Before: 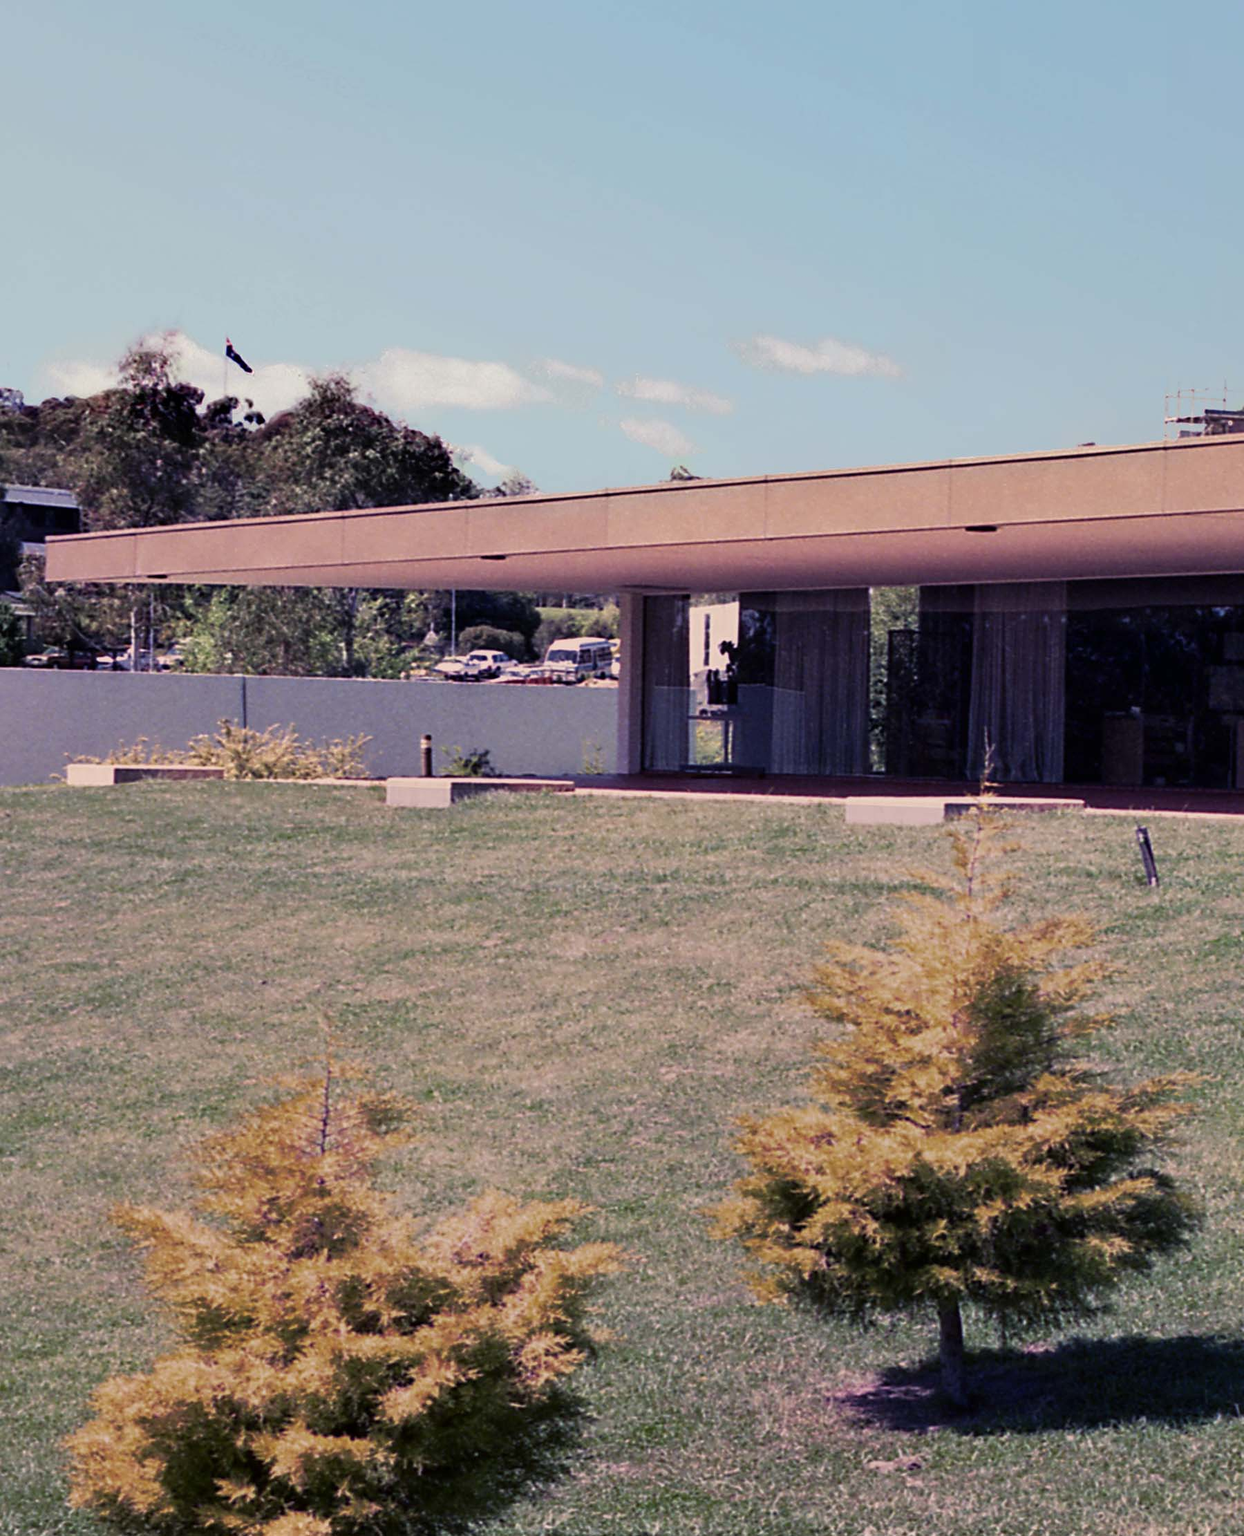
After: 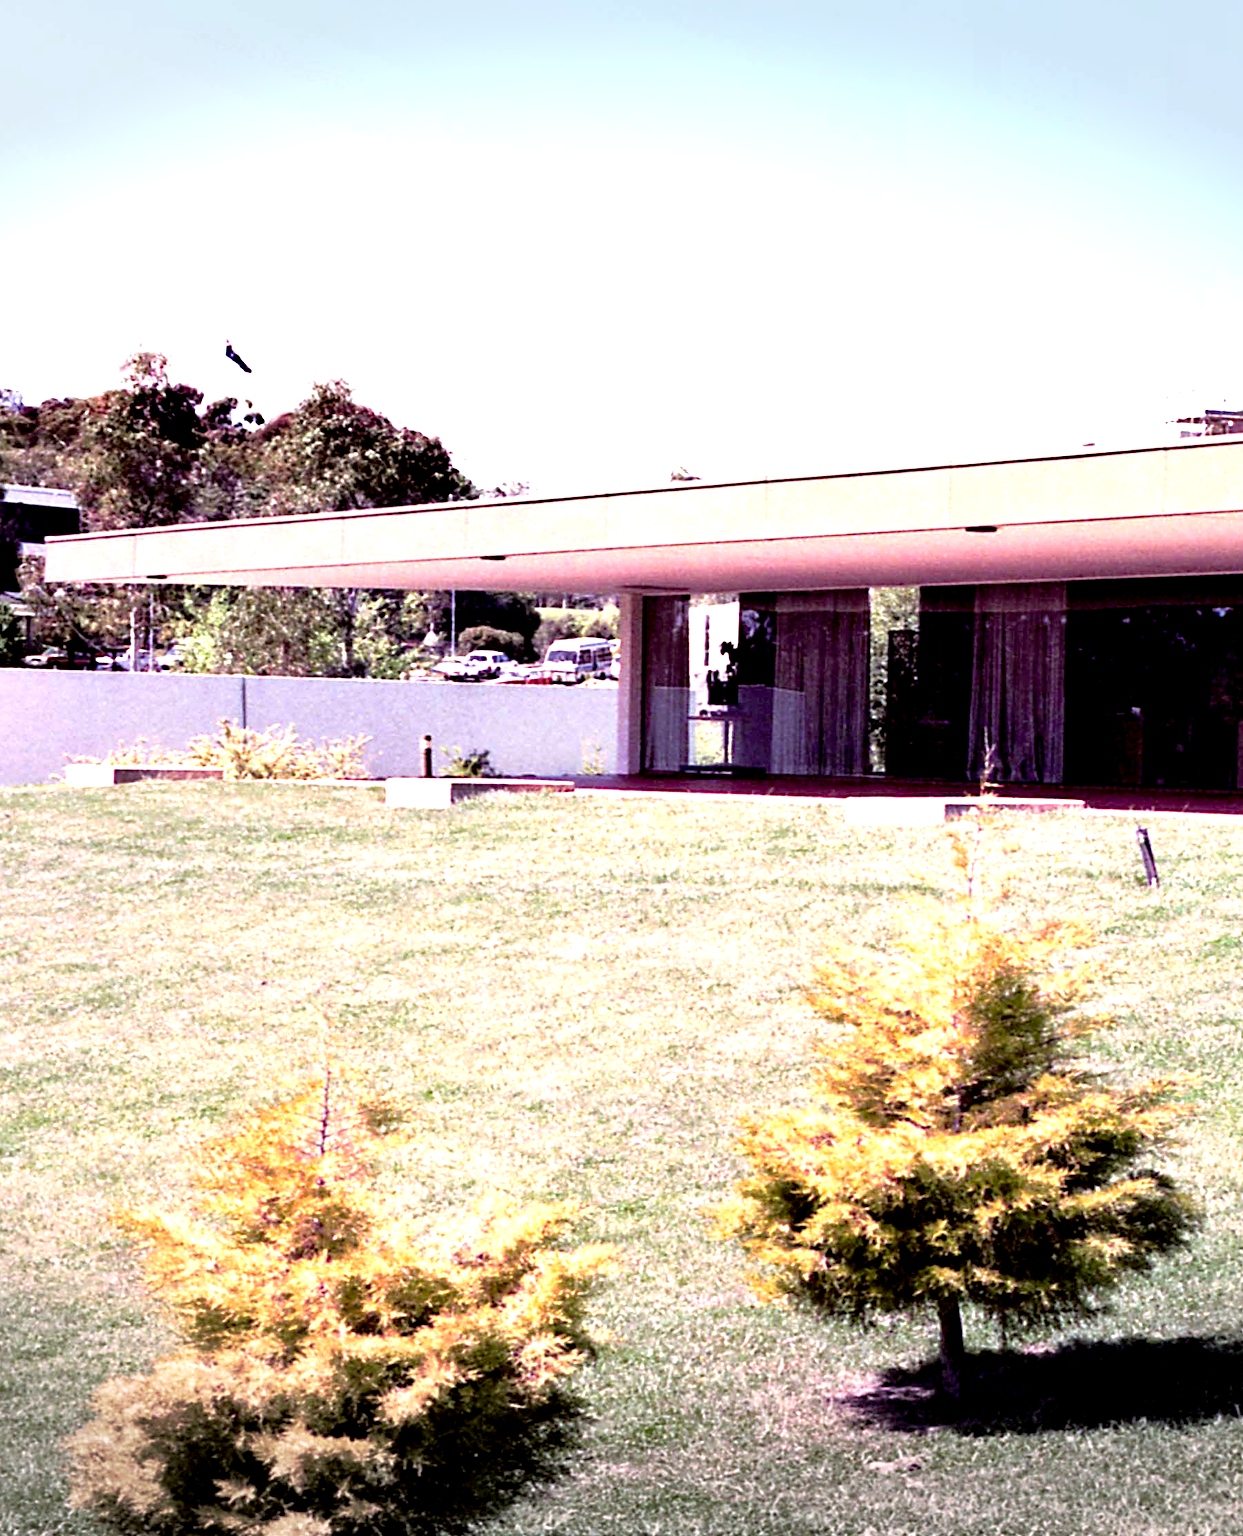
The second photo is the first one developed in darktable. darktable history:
shadows and highlights: radius 122.47, shadows 21.86, white point adjustment -9.68, highlights -15.94, soften with gaussian
exposure: black level correction 0.009, exposure 1.434 EV, compensate exposure bias true, compensate highlight preservation false
color correction: highlights a* -0.555, highlights b* 0.174, shadows a* 4.53, shadows b* 20.07
crop and rotate: left 0.065%, bottom 0.002%
tone equalizer: -8 EV -0.731 EV, -7 EV -0.69 EV, -6 EV -0.59 EV, -5 EV -0.391 EV, -3 EV 0.389 EV, -2 EV 0.6 EV, -1 EV 0.679 EV, +0 EV 0.767 EV
vignetting: fall-off start 99.38%, width/height ratio 1.32, dithering 8-bit output
